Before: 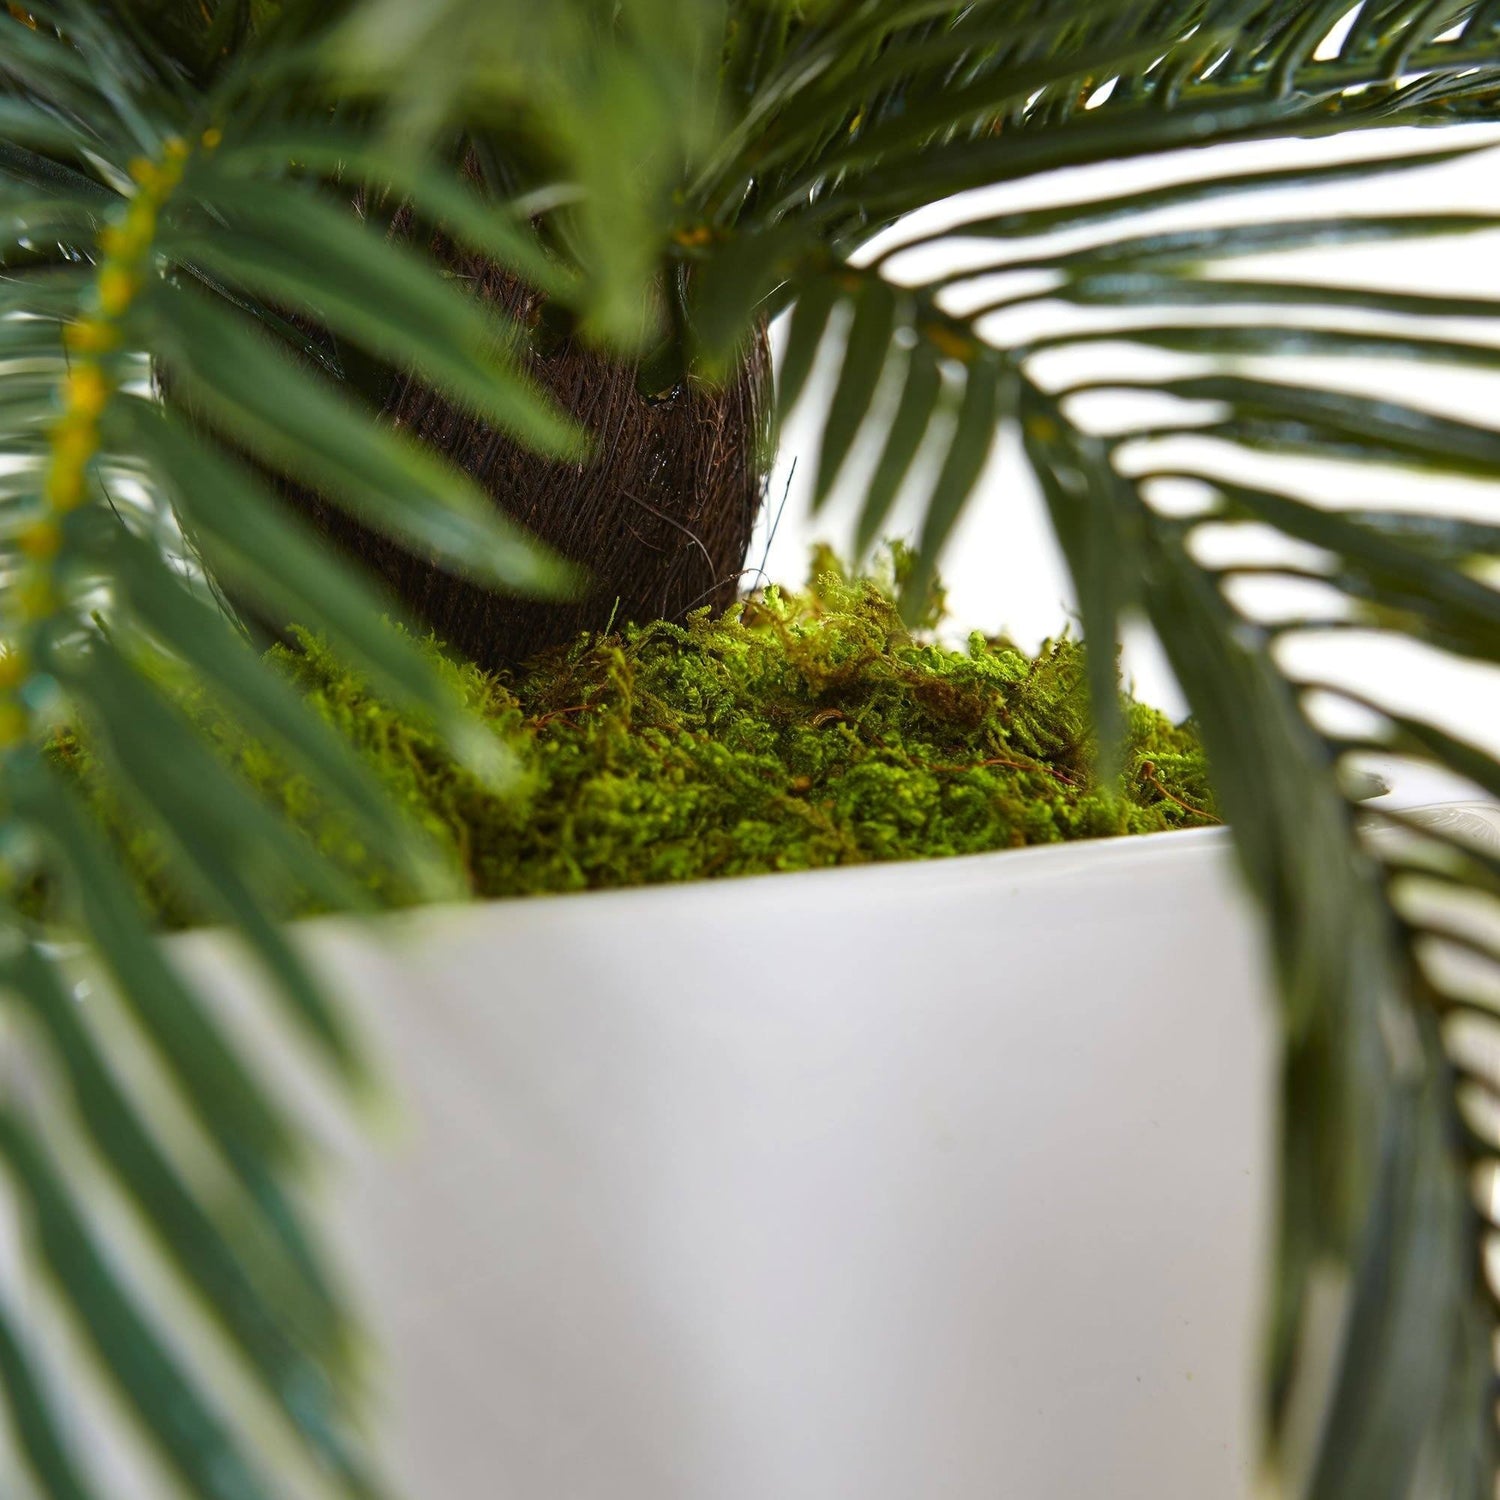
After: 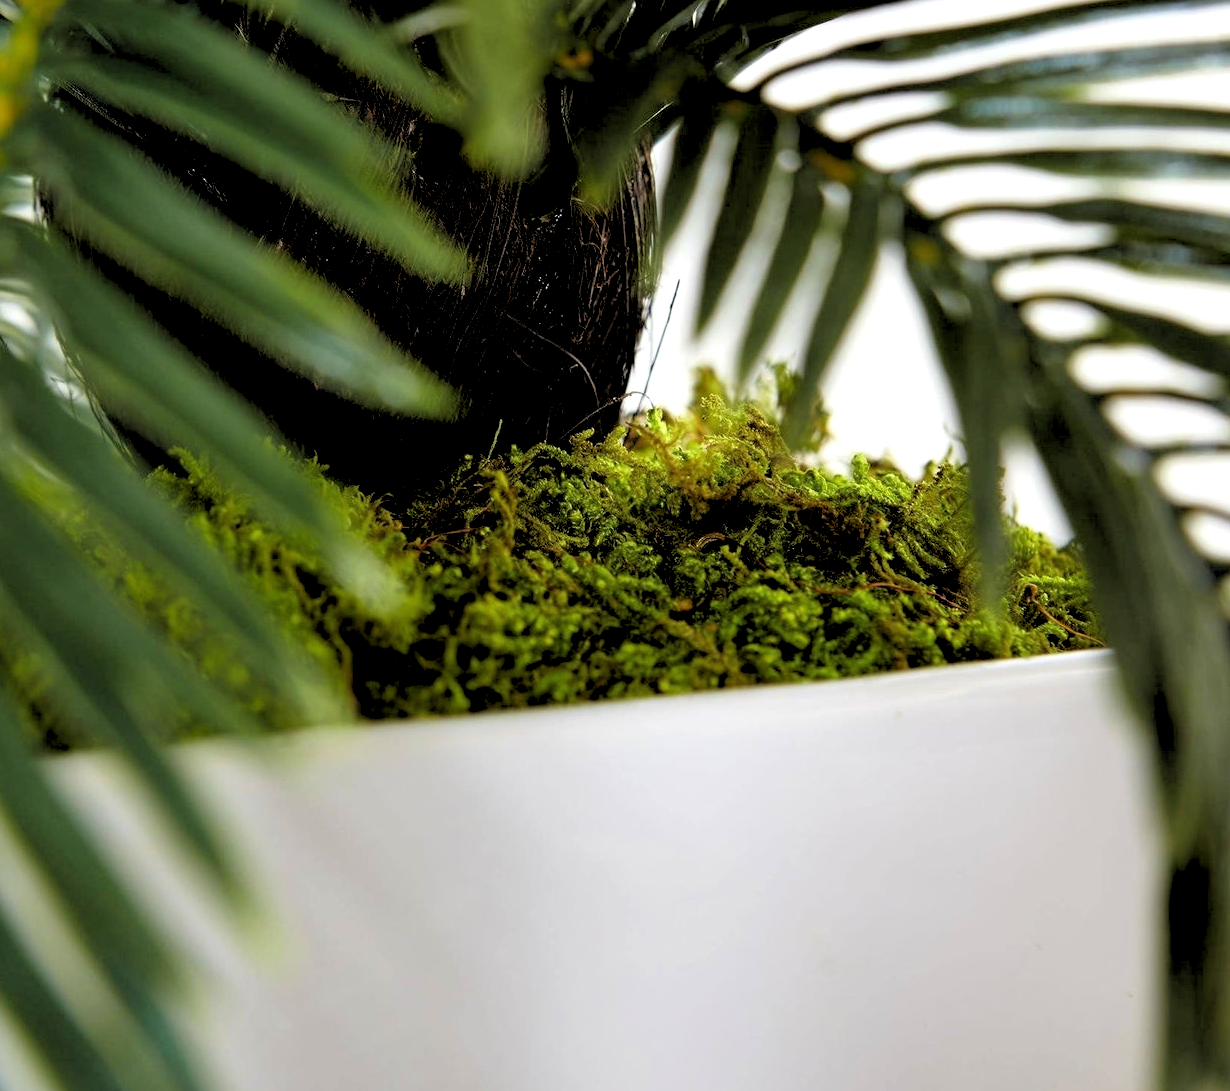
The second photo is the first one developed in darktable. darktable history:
crop: left 7.856%, top 11.836%, right 10.12%, bottom 15.387%
rgb levels: levels [[0.029, 0.461, 0.922], [0, 0.5, 1], [0, 0.5, 1]]
